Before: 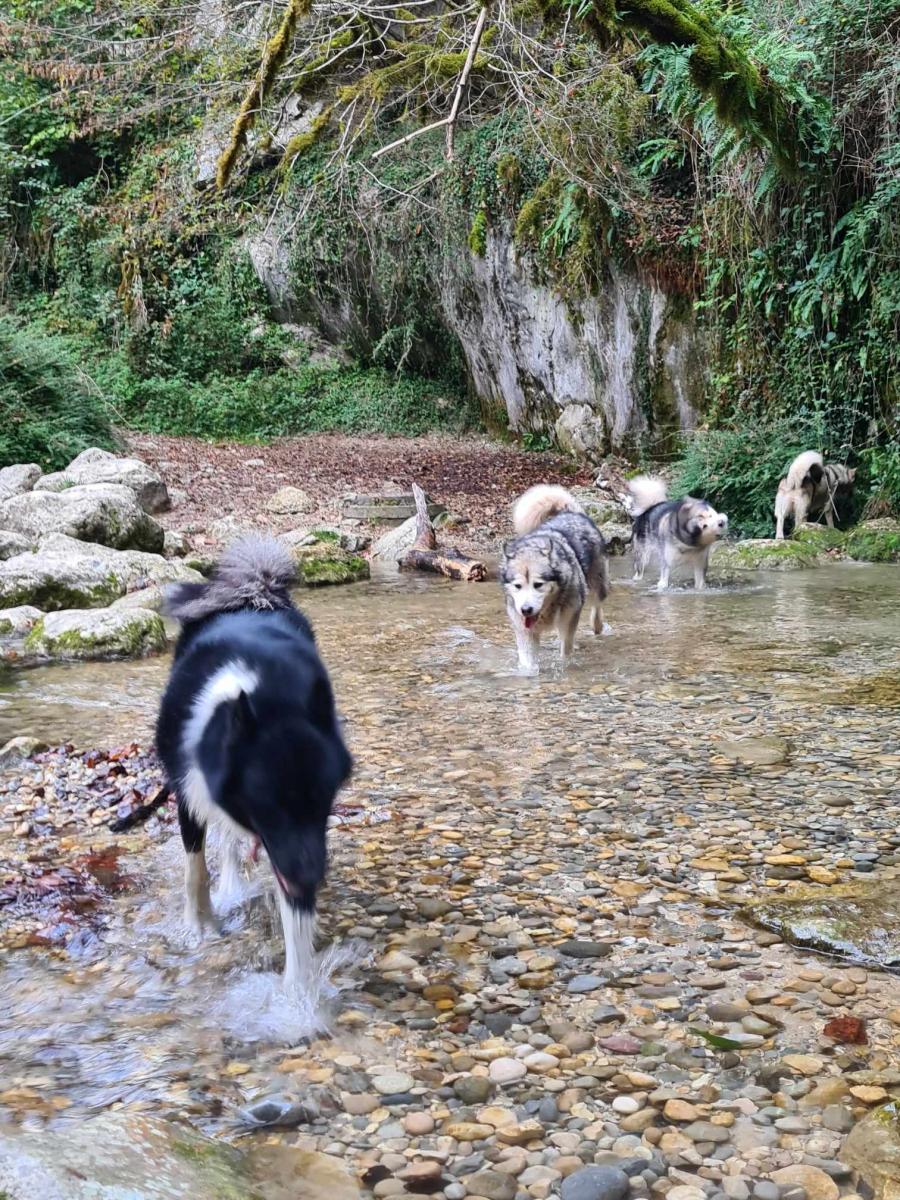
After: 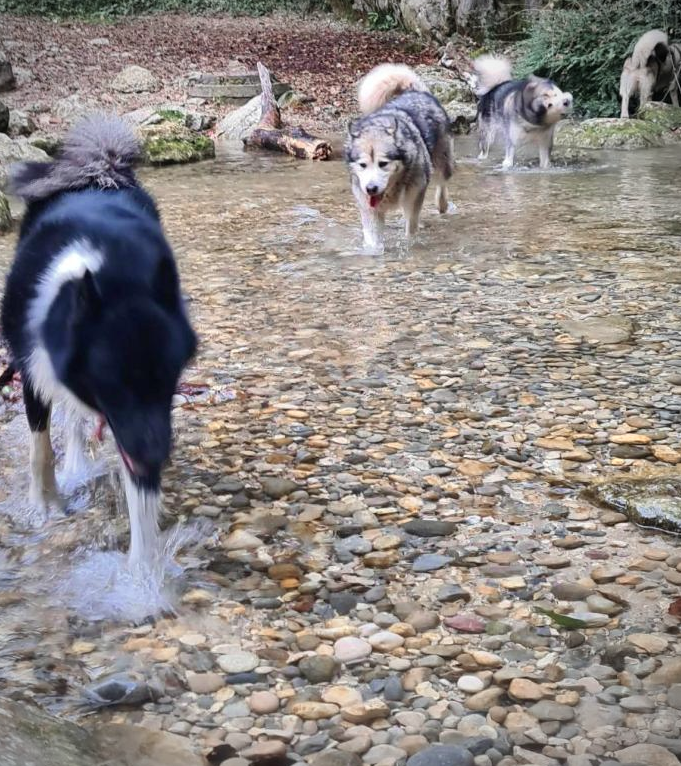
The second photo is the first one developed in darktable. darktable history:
vignetting: on, module defaults
crop and rotate: left 17.299%, top 35.115%, right 7.015%, bottom 1.024%
color zones: curves: ch0 [(0, 0.473) (0.001, 0.473) (0.226, 0.548) (0.4, 0.589) (0.525, 0.54) (0.728, 0.403) (0.999, 0.473) (1, 0.473)]; ch1 [(0, 0.619) (0.001, 0.619) (0.234, 0.388) (0.4, 0.372) (0.528, 0.422) (0.732, 0.53) (0.999, 0.619) (1, 0.619)]; ch2 [(0, 0.547) (0.001, 0.547) (0.226, 0.45) (0.4, 0.525) (0.525, 0.585) (0.8, 0.511) (0.999, 0.547) (1, 0.547)]
